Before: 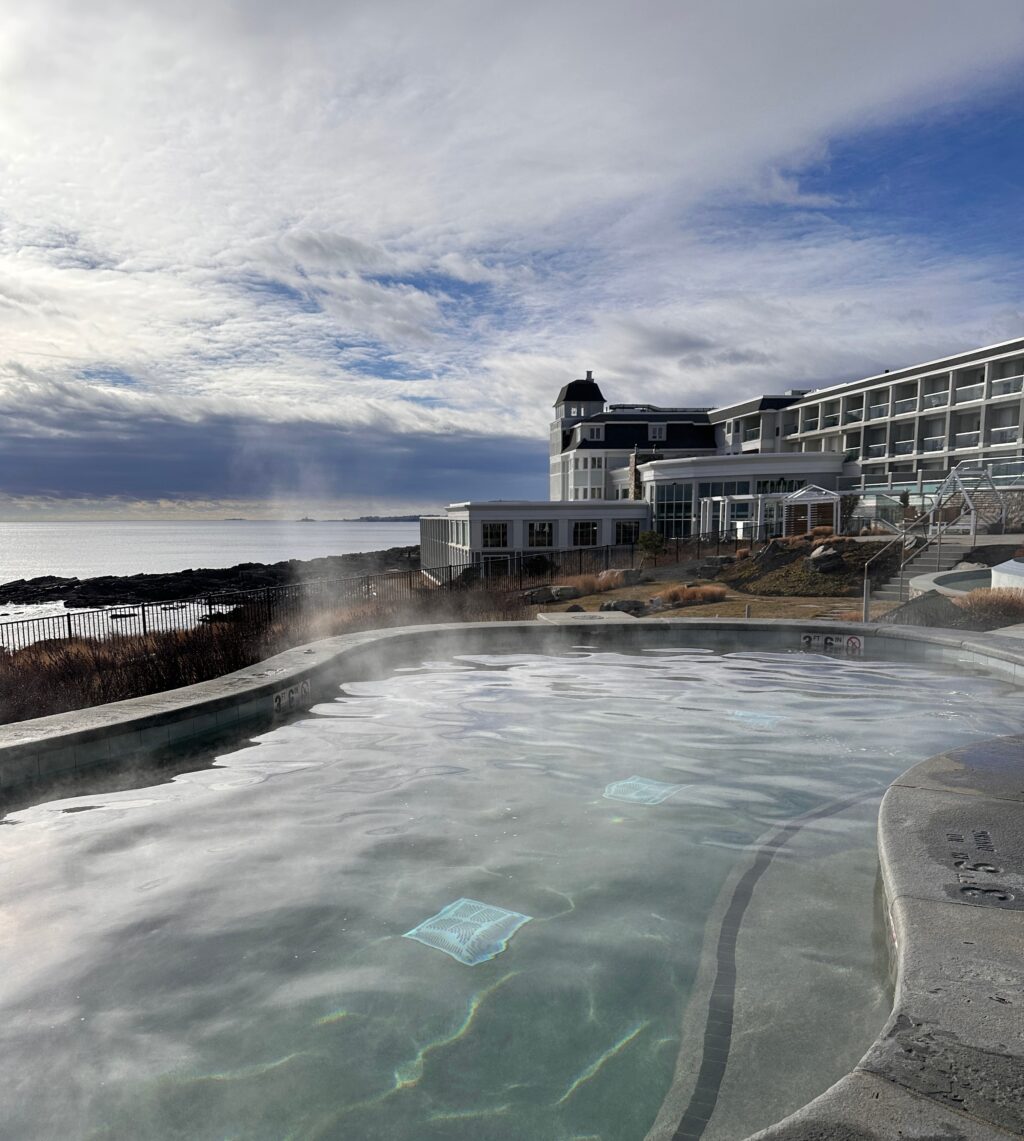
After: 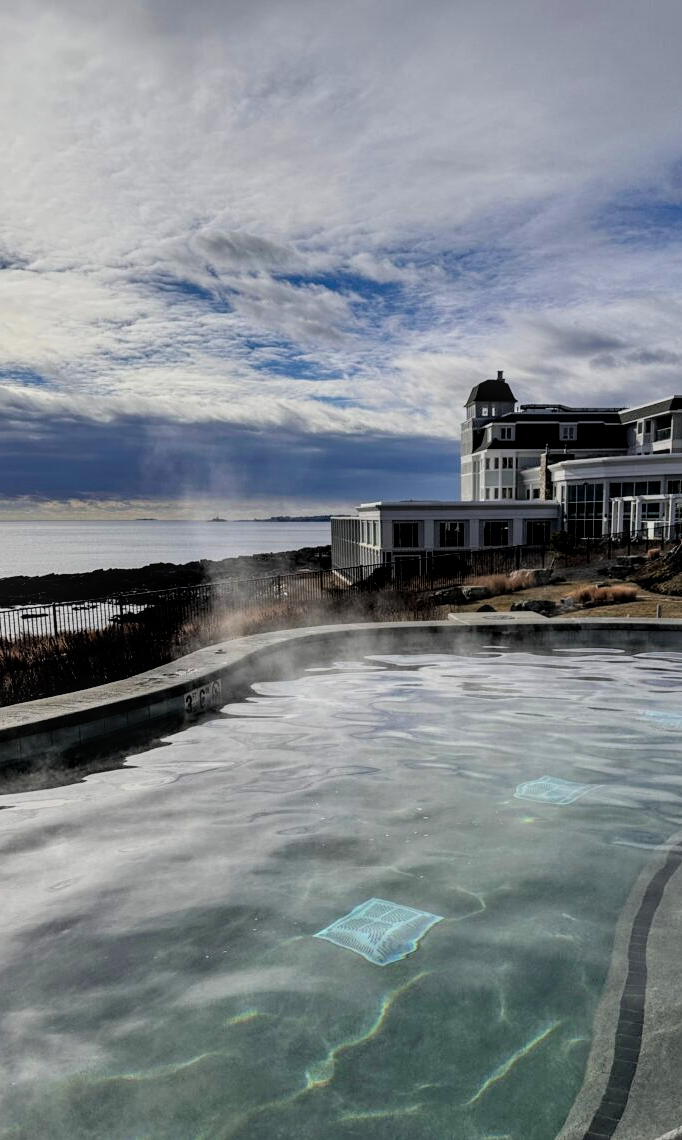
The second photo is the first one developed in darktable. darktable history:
crop and rotate: left 8.786%, right 24.548%
color balance rgb: global vibrance 20%
white balance: emerald 1
haze removal: compatibility mode true, adaptive false
local contrast: on, module defaults
filmic rgb: black relative exposure -7.75 EV, white relative exposure 4.4 EV, threshold 3 EV, hardness 3.76, latitude 50%, contrast 1.1, color science v5 (2021), contrast in shadows safe, contrast in highlights safe, enable highlight reconstruction true
shadows and highlights: low approximation 0.01, soften with gaussian
